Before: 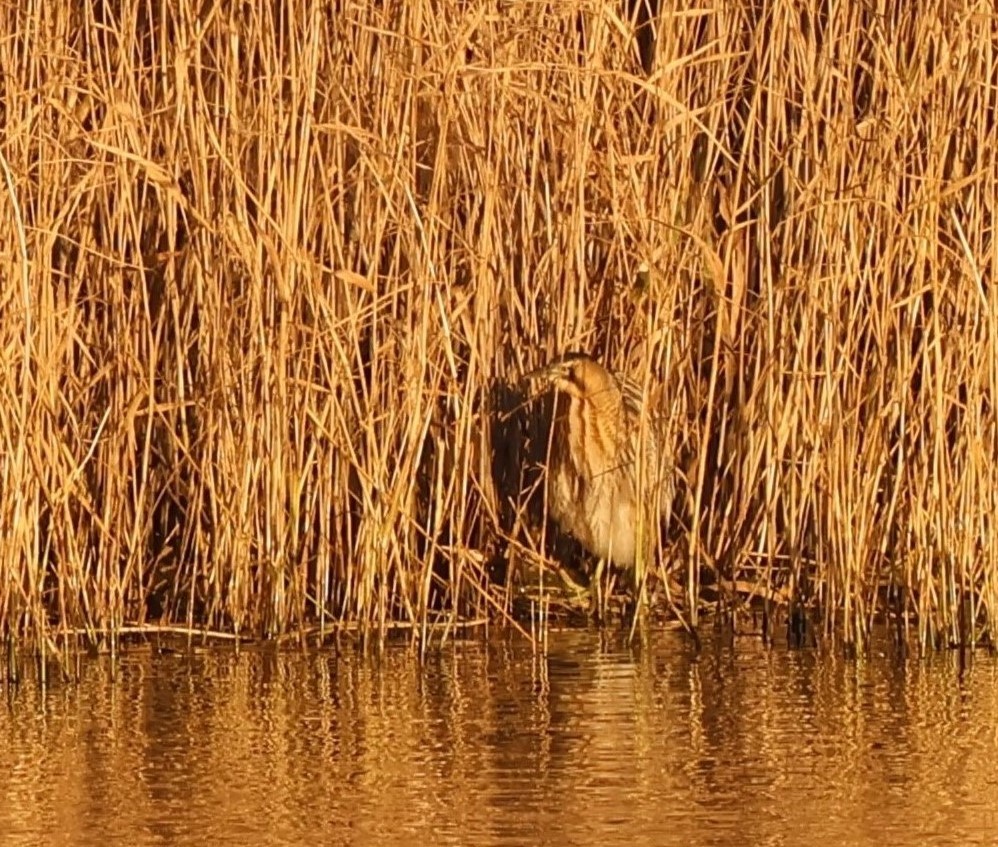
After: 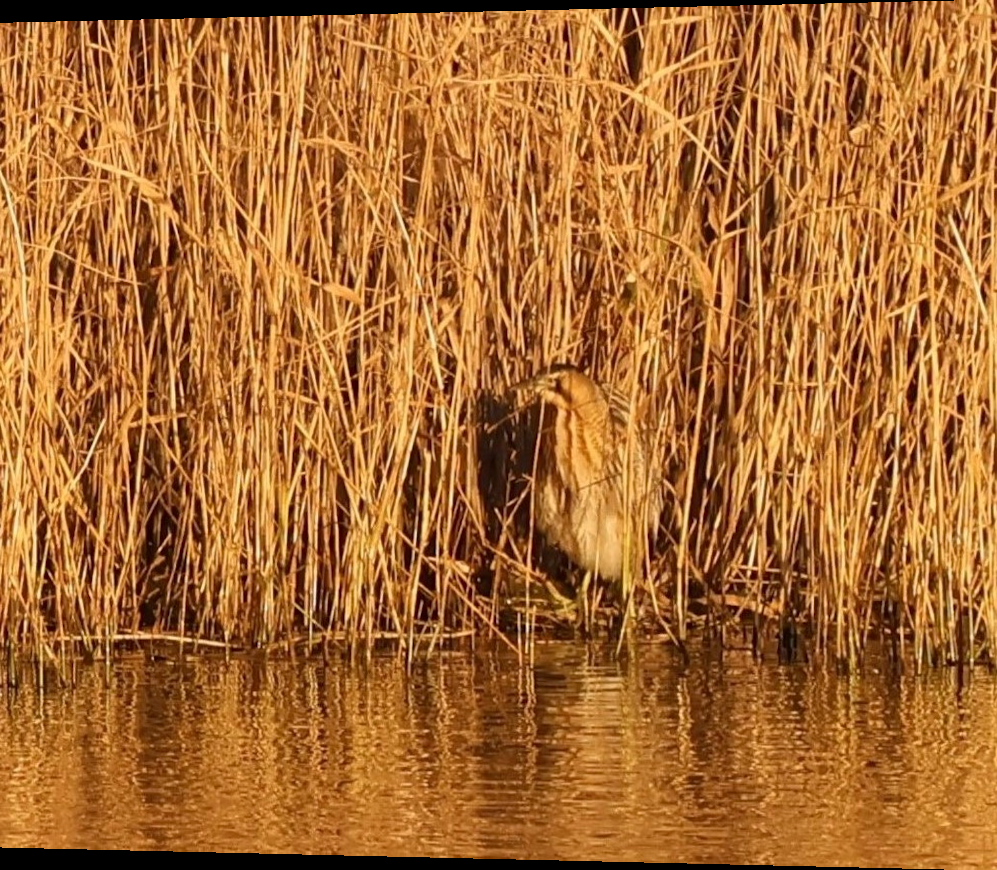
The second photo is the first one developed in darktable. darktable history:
rotate and perspective: lens shift (horizontal) -0.055, automatic cropping off
exposure: black level correction 0.001, exposure 0.014 EV, compensate highlight preservation false
